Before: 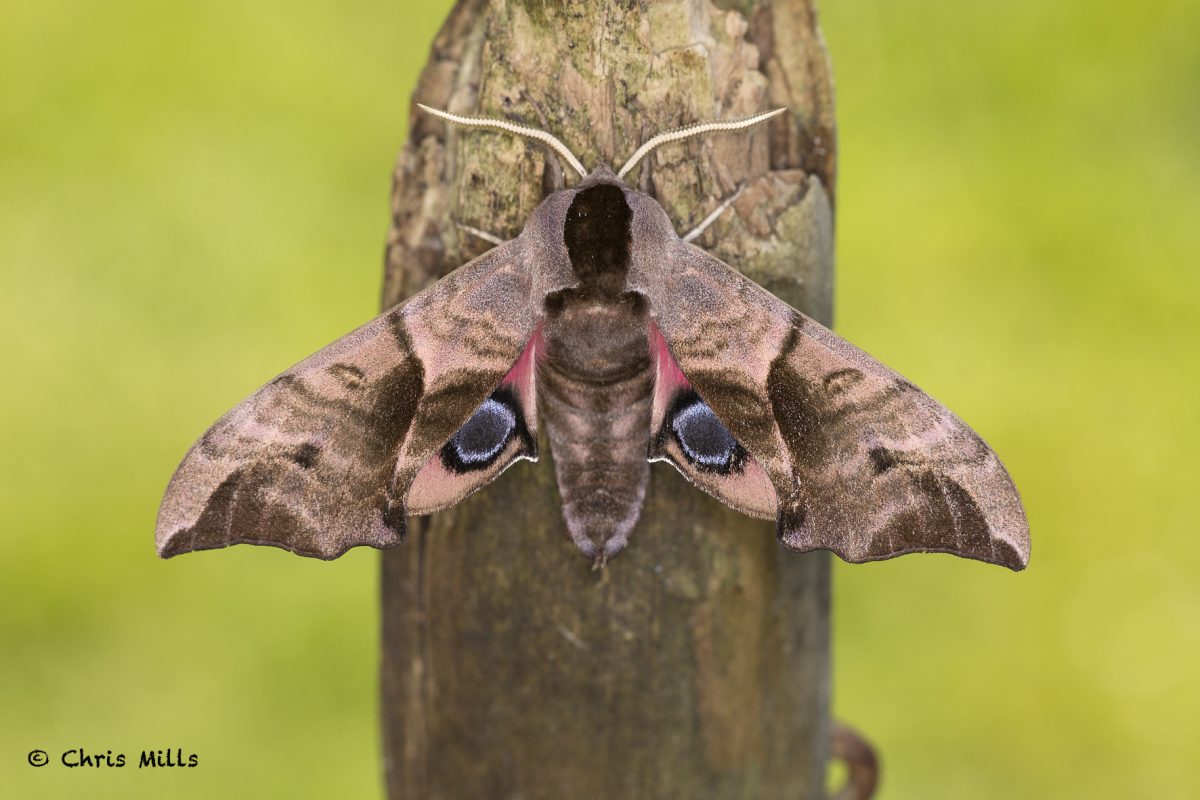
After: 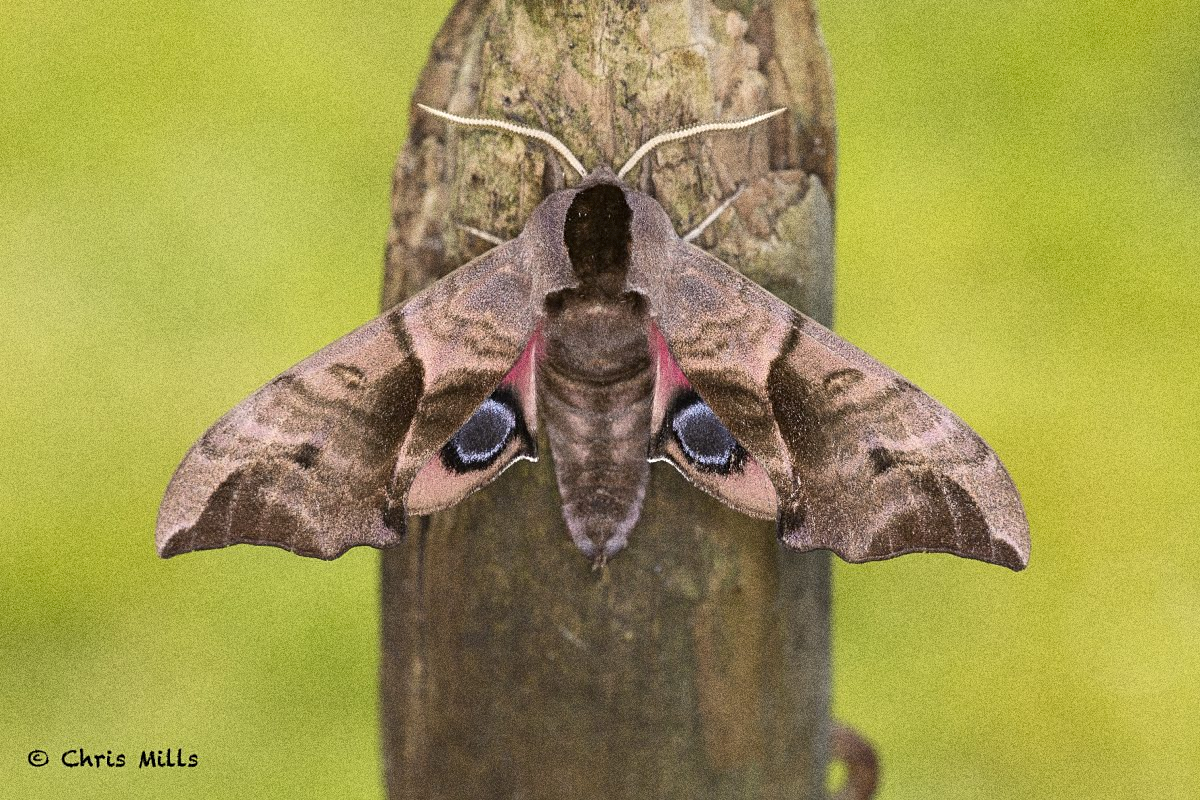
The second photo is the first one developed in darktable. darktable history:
sharpen: amount 0.2
grain: coarseness 10.62 ISO, strength 55.56%
